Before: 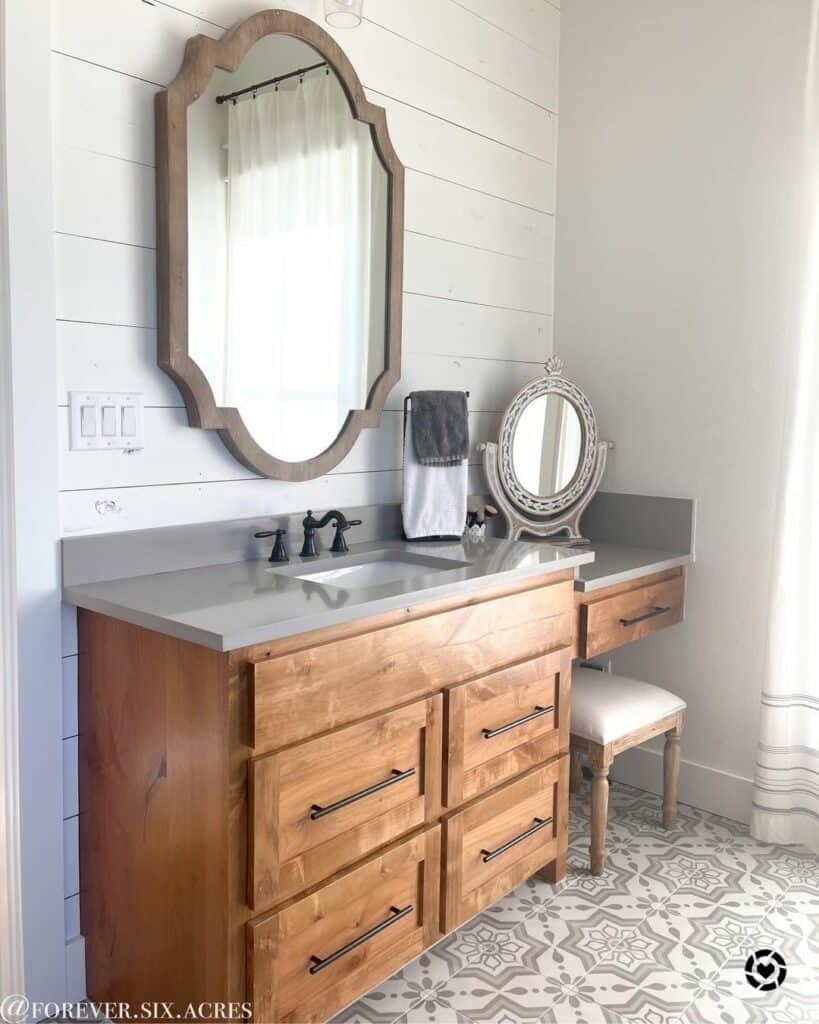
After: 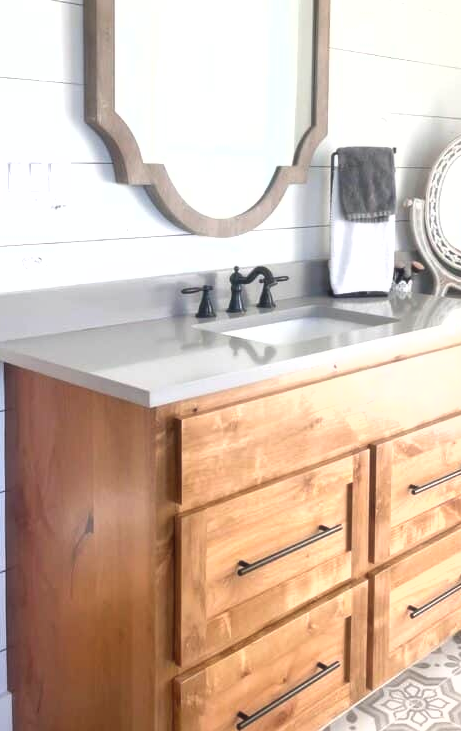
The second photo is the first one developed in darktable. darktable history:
soften: size 10%, saturation 50%, brightness 0.2 EV, mix 10%
crop: left 8.966%, top 23.852%, right 34.699%, bottom 4.703%
exposure: exposure 0.766 EV, compensate highlight preservation false
fill light: on, module defaults
